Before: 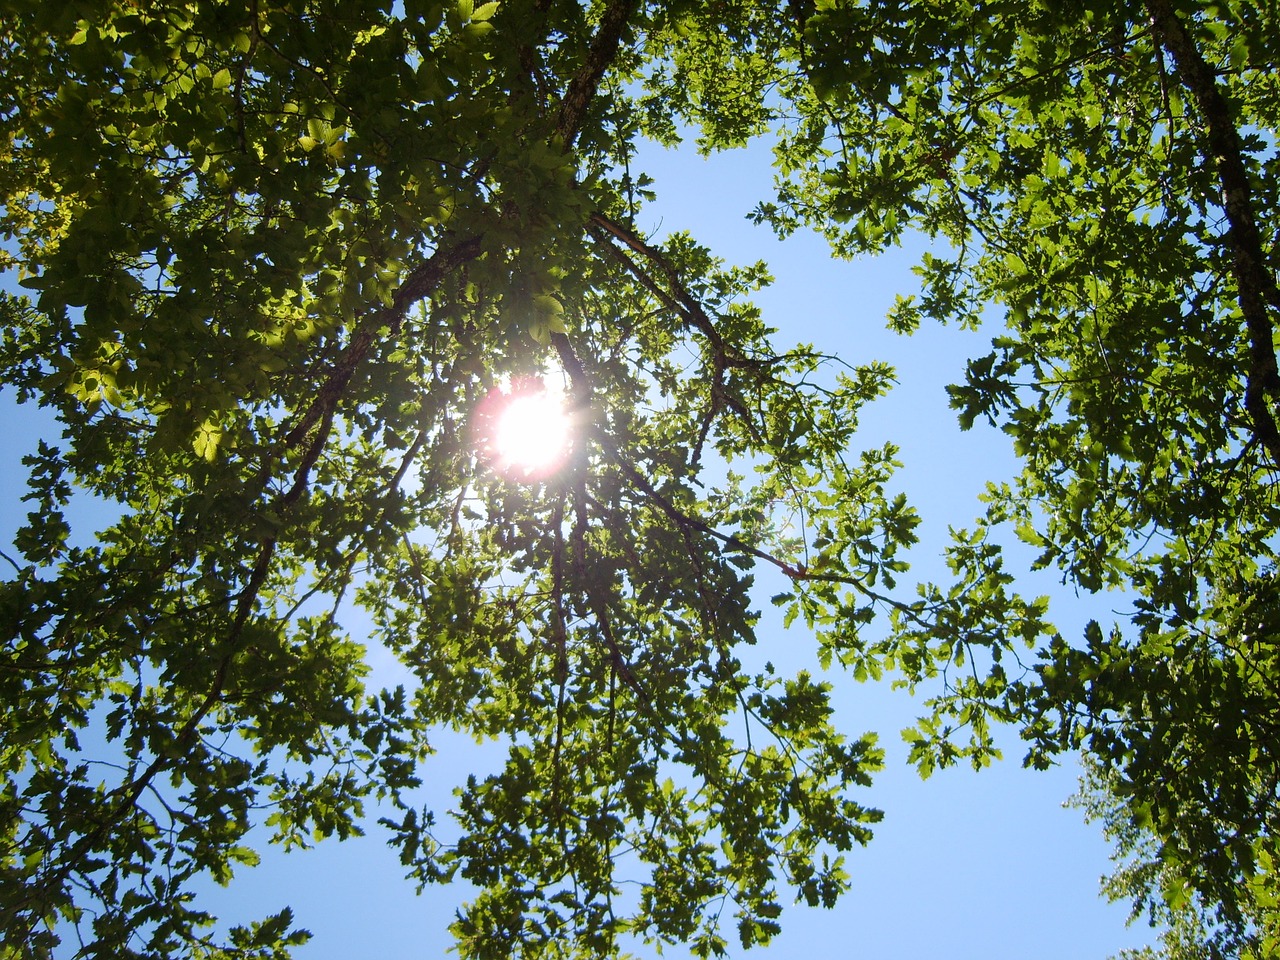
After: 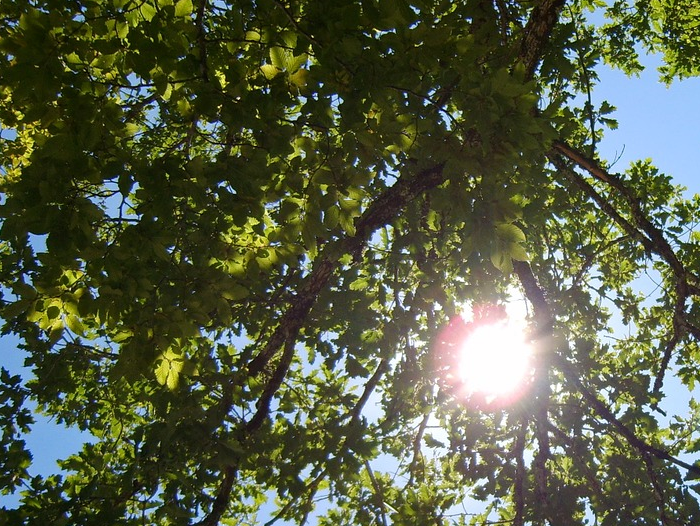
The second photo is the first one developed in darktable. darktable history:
crop and rotate: left 3.047%, top 7.509%, right 42.236%, bottom 37.598%
haze removal: compatibility mode true, adaptive false
